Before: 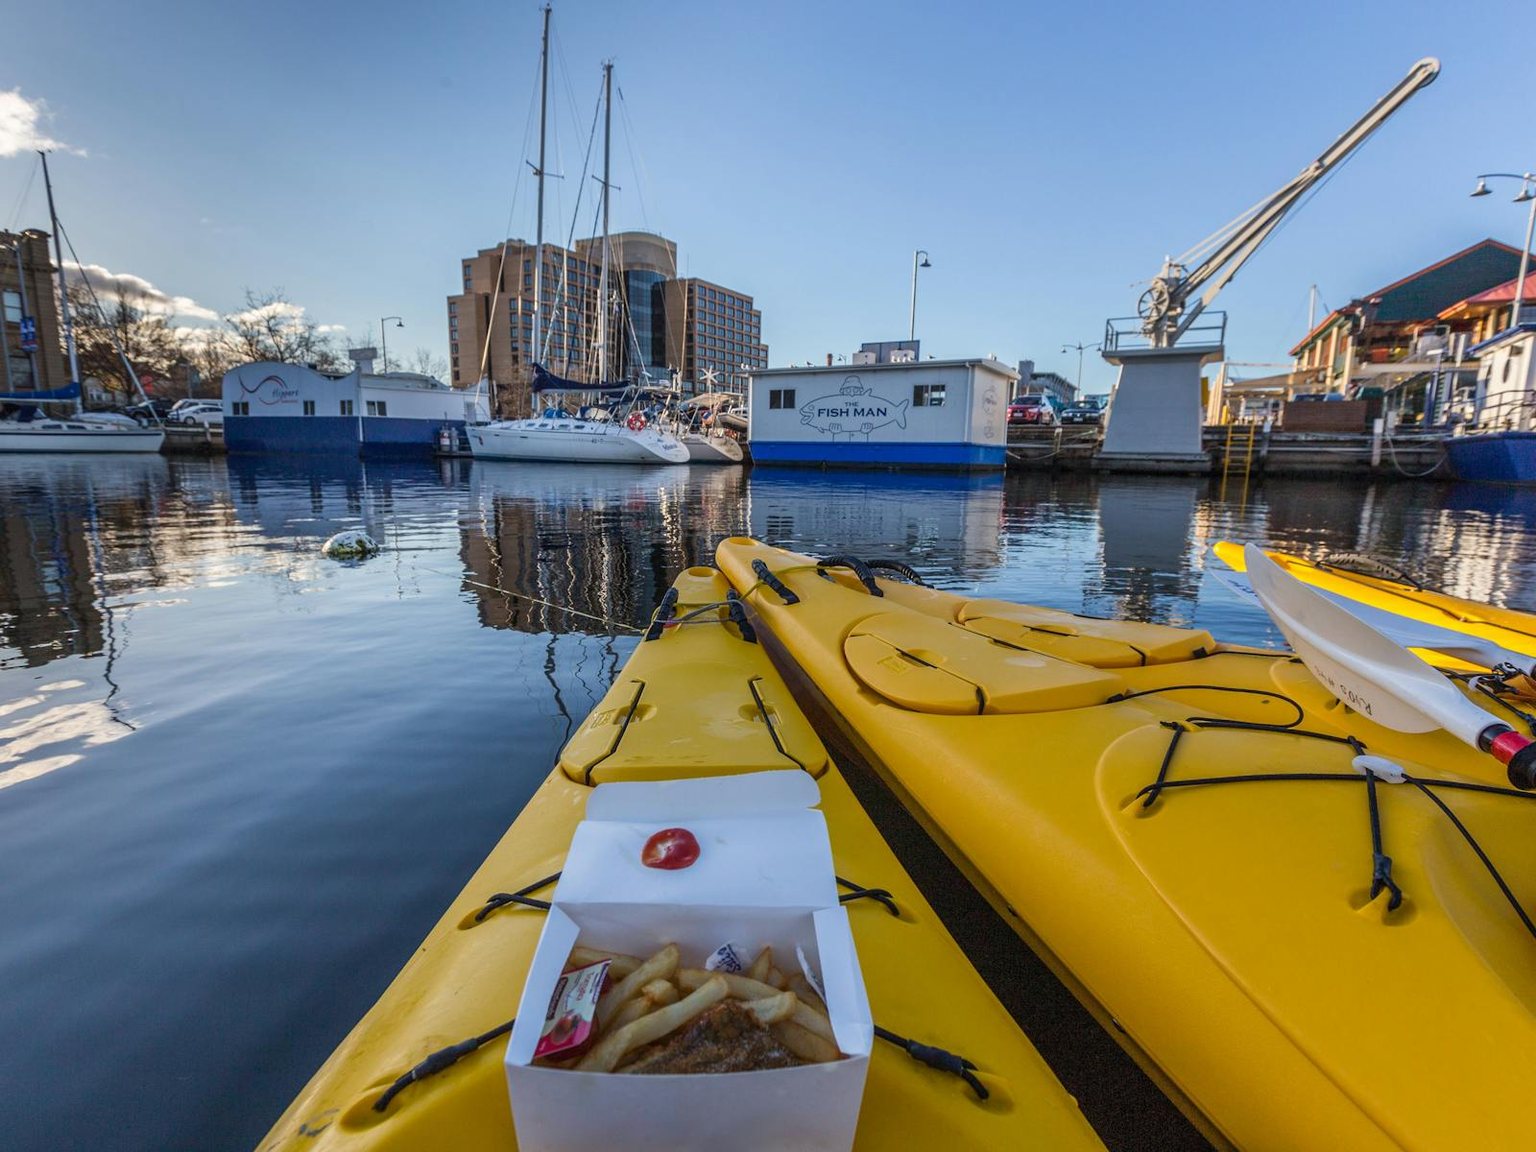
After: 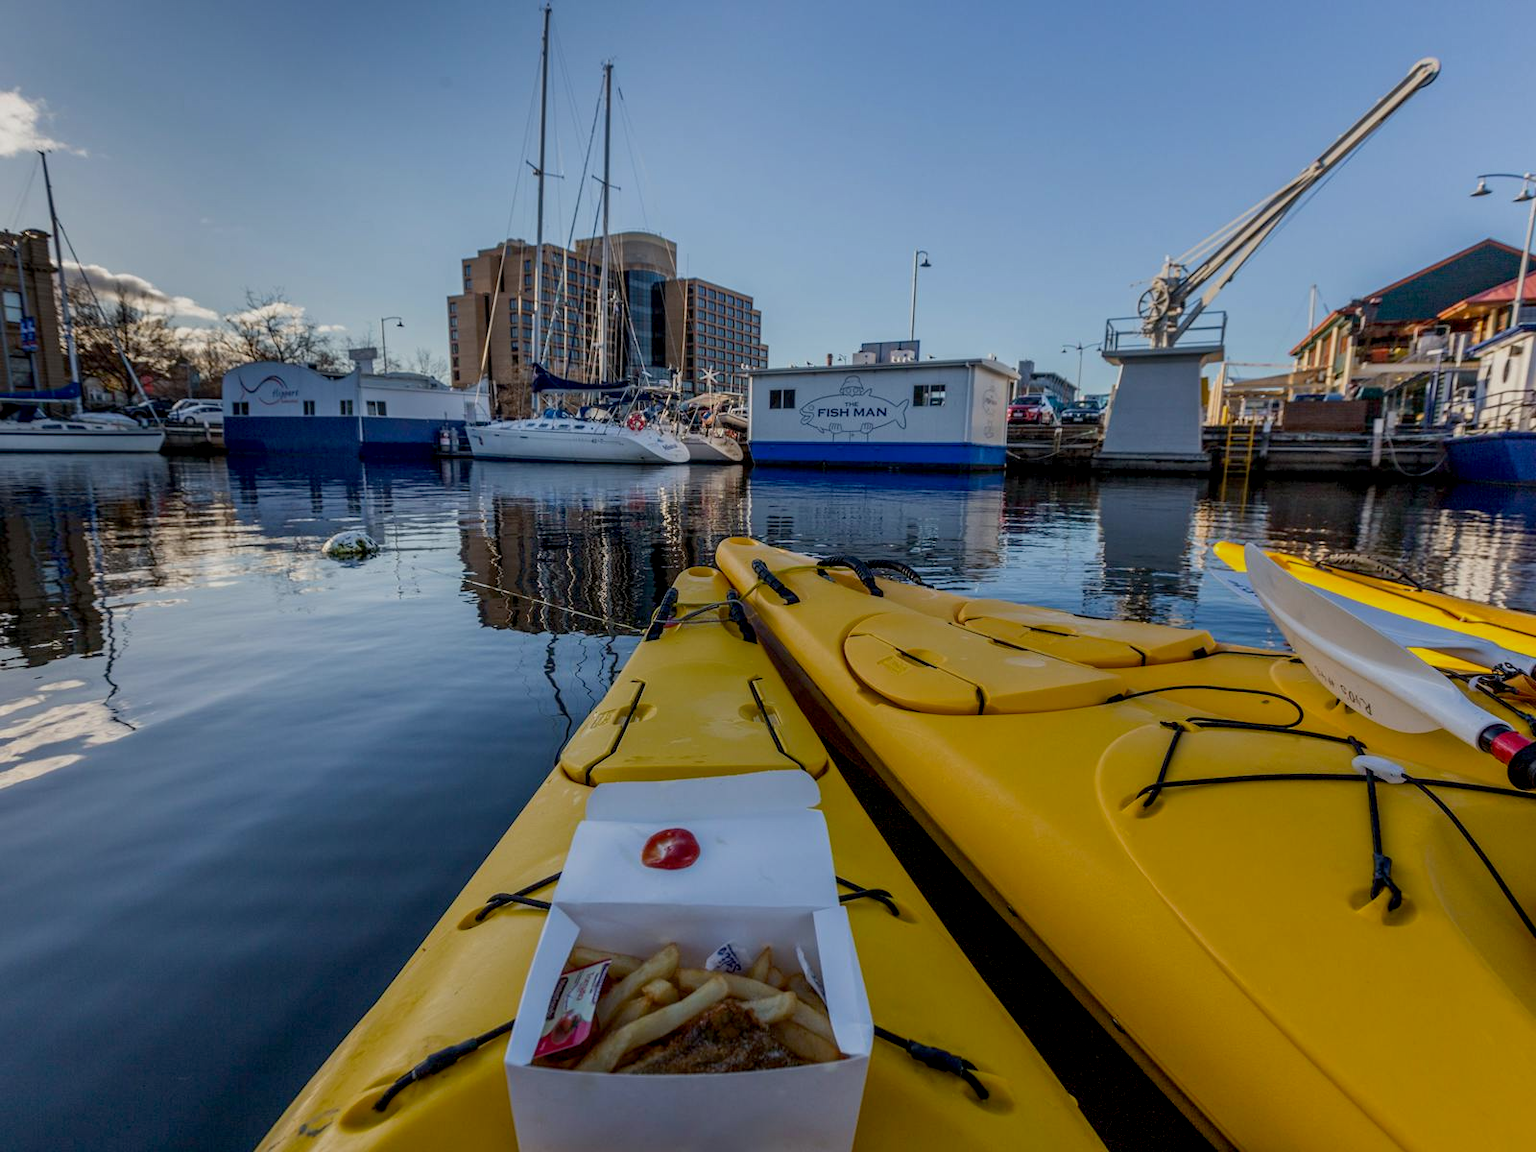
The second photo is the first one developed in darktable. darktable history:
exposure: black level correction 0.011, exposure -0.477 EV, compensate highlight preservation false
